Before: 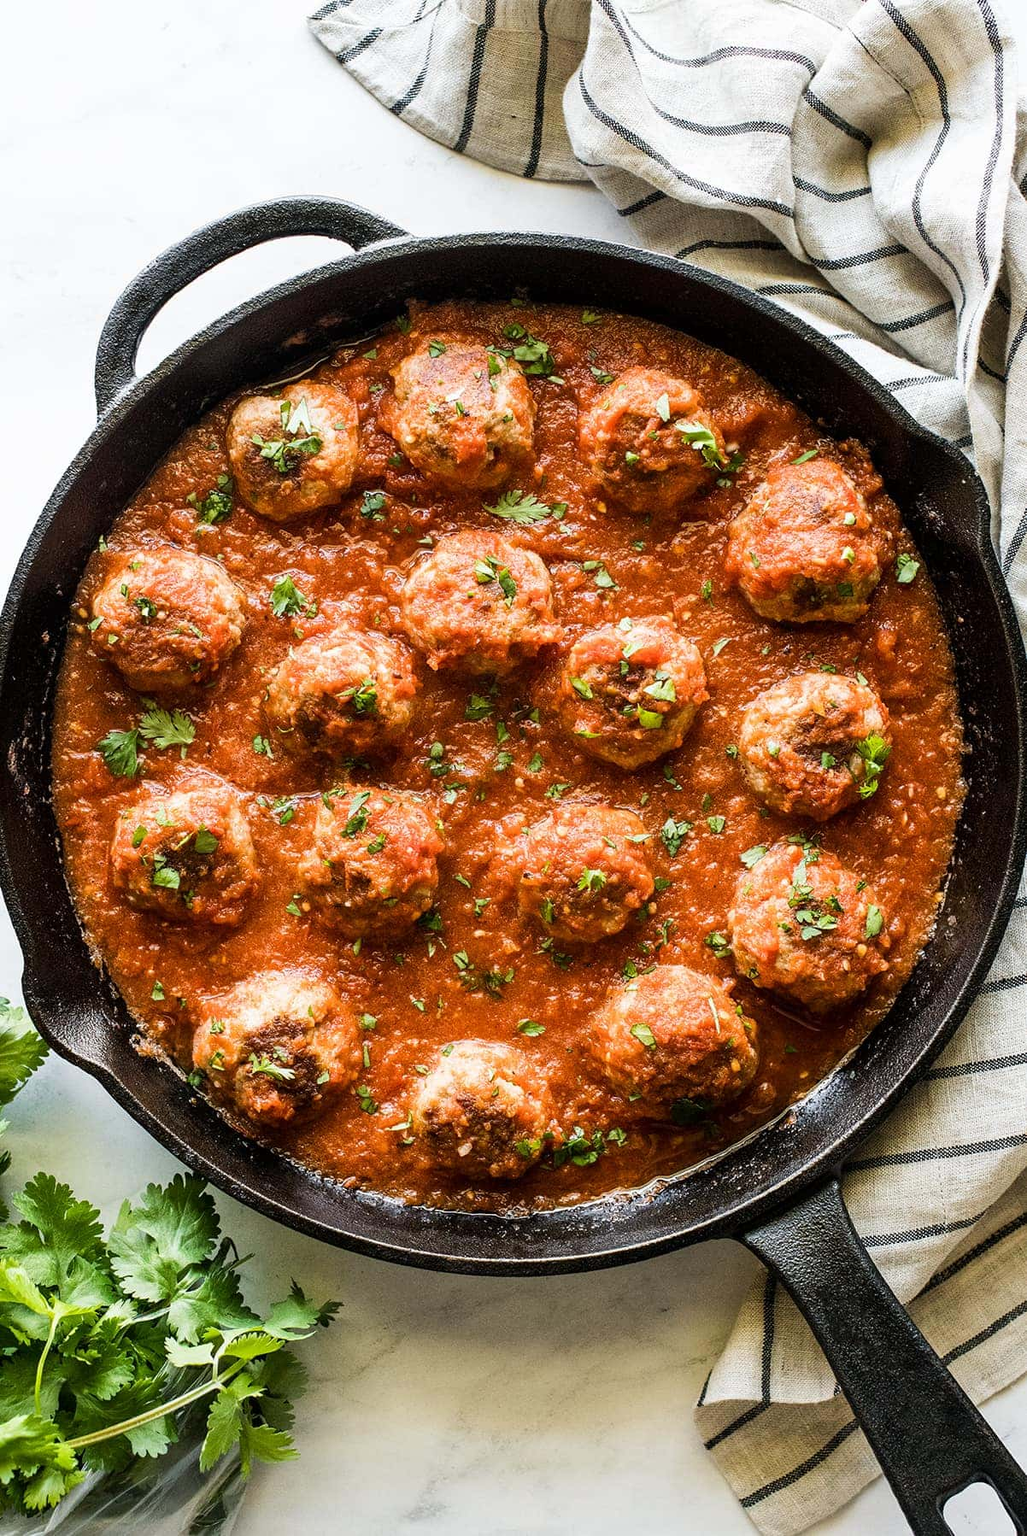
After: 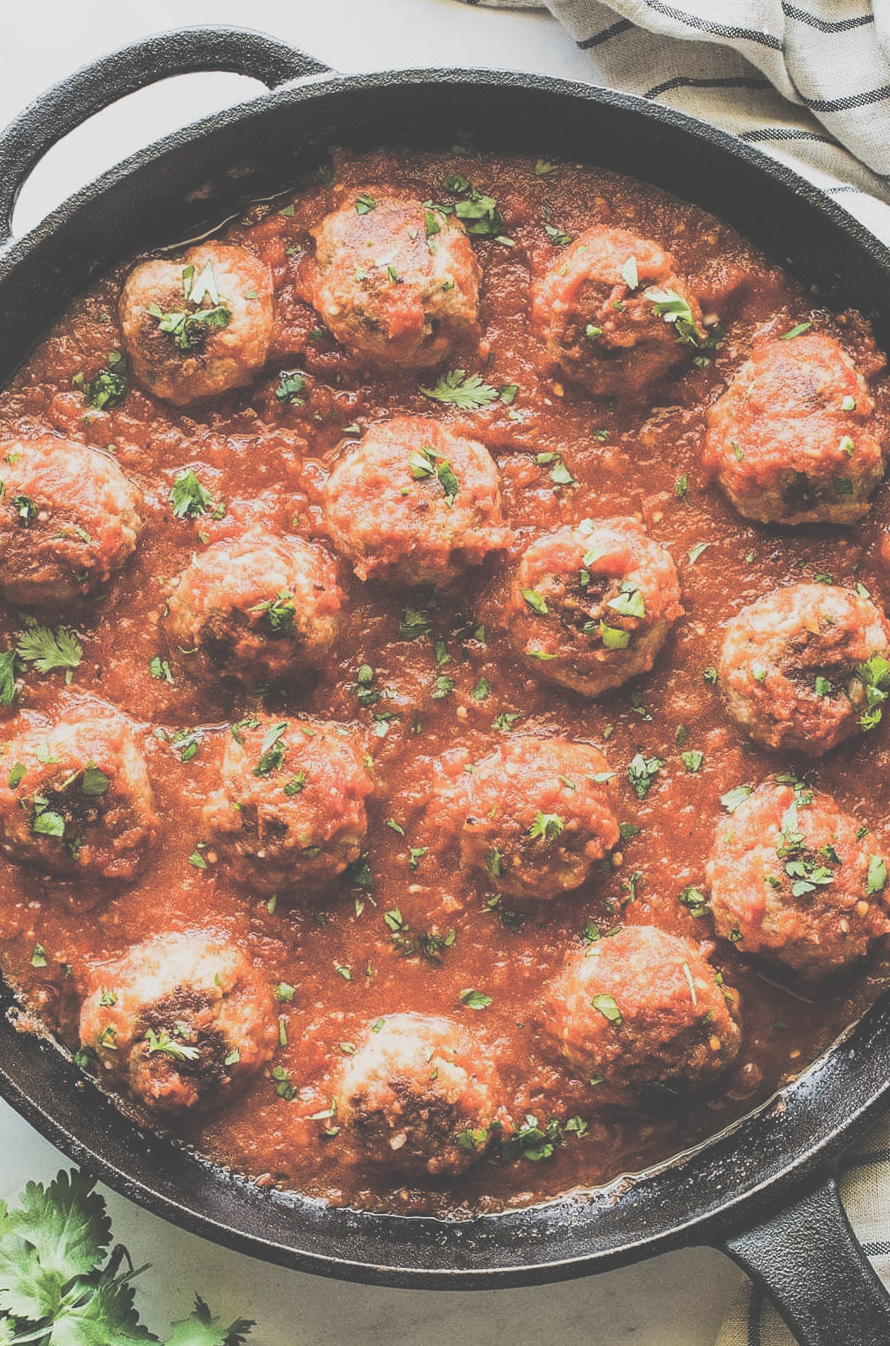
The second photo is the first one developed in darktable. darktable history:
filmic rgb: black relative exposure -5.03 EV, white relative exposure 3.97 EV, hardness 2.88, contrast 1.299, highlights saturation mix -28.71%
crop and rotate: left 12.202%, top 11.416%, right 13.729%, bottom 13.722%
exposure: black level correction -0.086, compensate exposure bias true, compensate highlight preservation false
